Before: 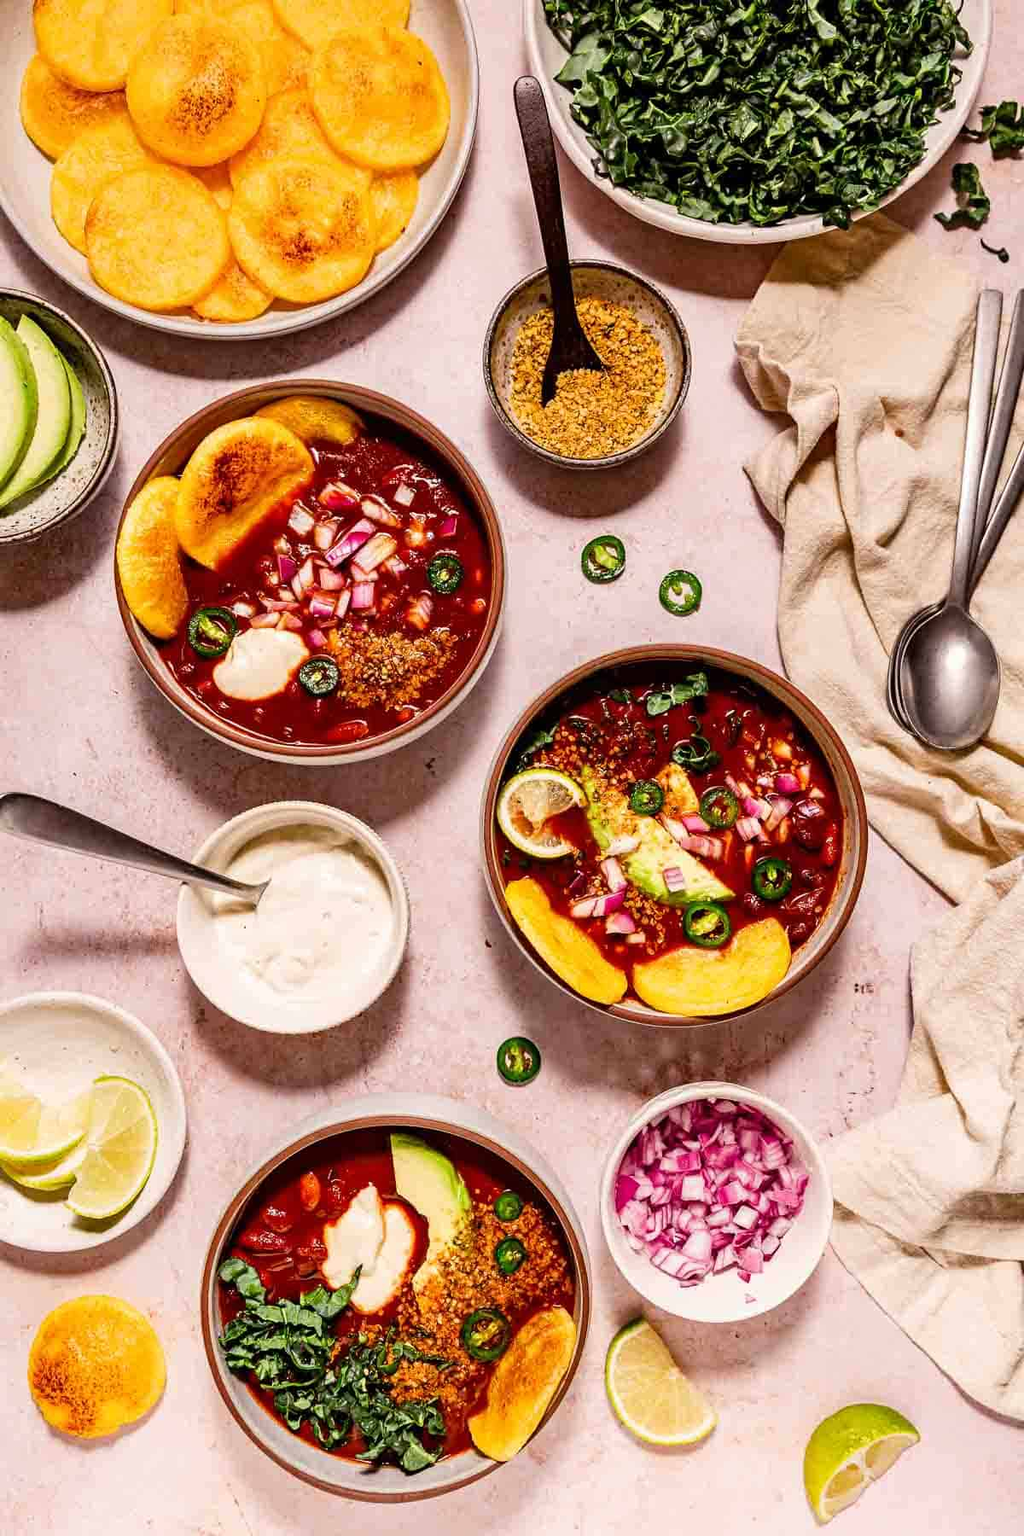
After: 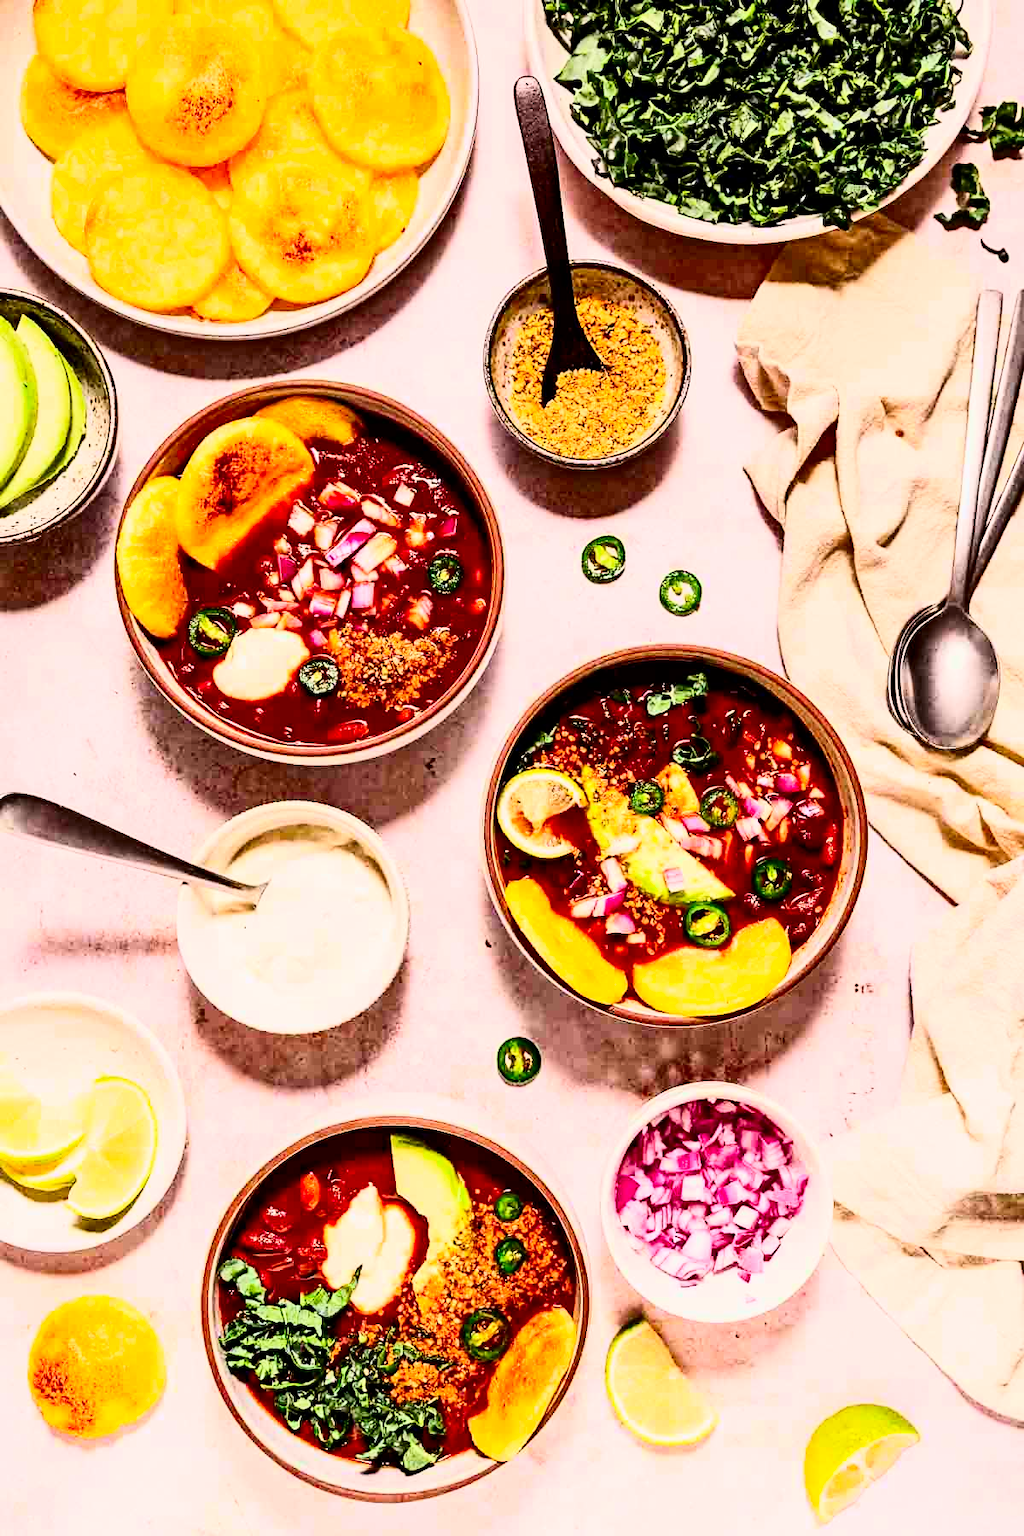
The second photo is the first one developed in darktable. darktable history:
exposure: exposure 0.6 EV, compensate highlight preservation false
filmic rgb: black relative exposure -7.65 EV, white relative exposure 4.56 EV, hardness 3.61, color science v6 (2022)
contrast brightness saturation: contrast 0.4, brightness 0.05, saturation 0.25
